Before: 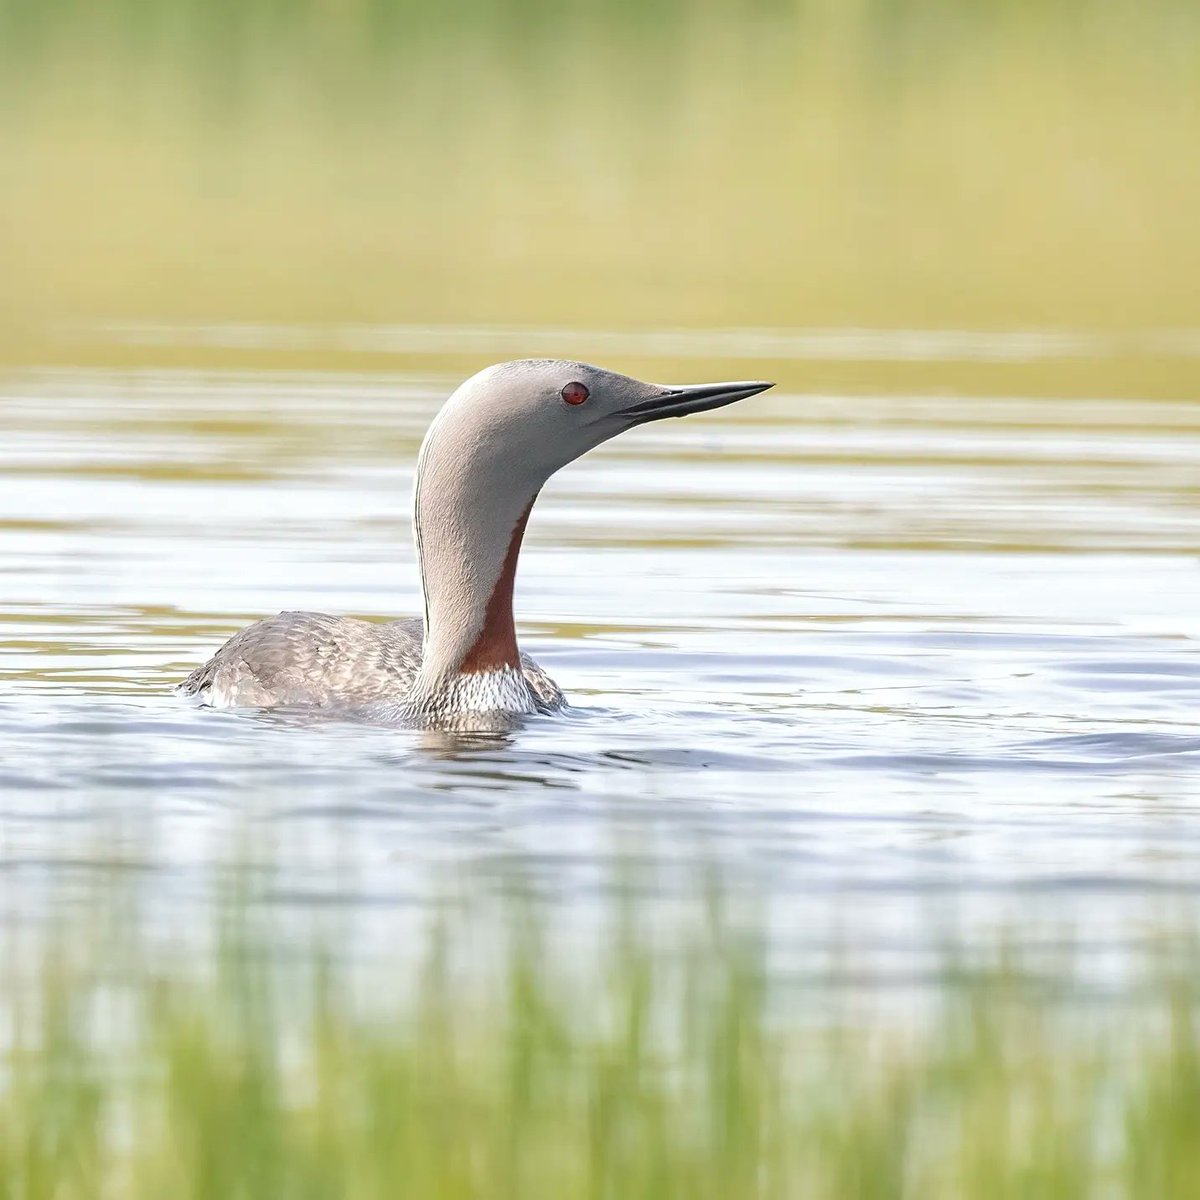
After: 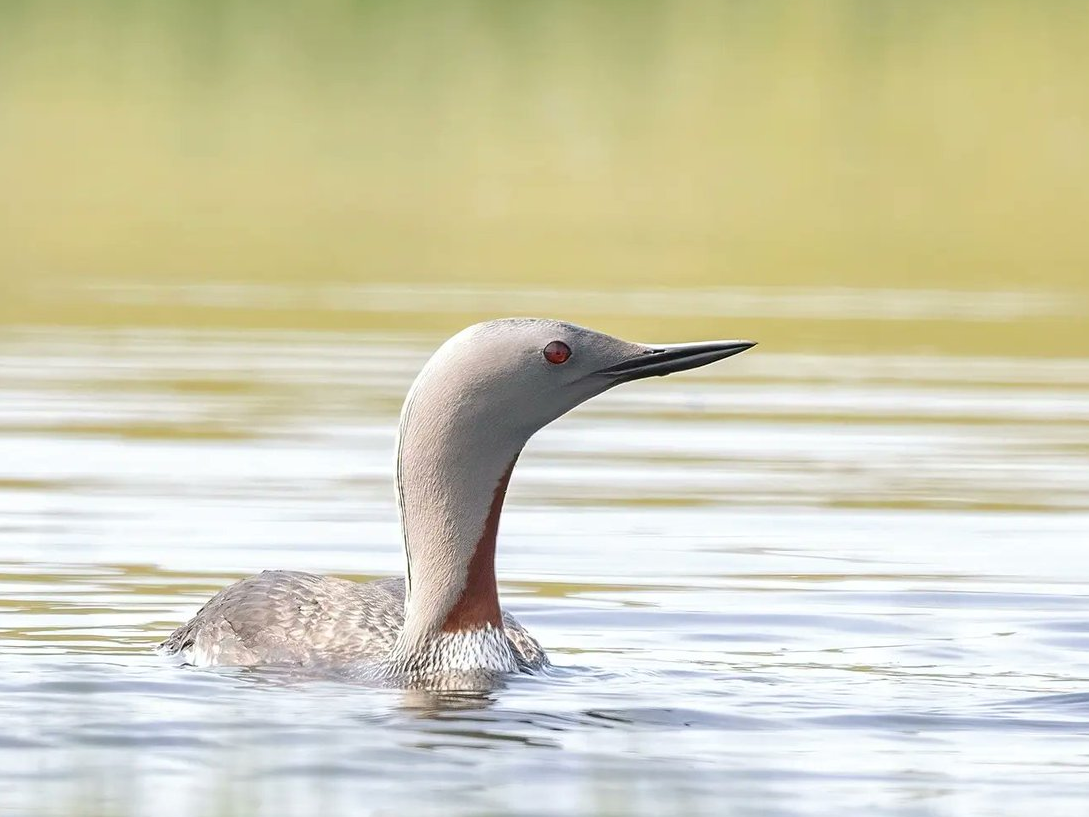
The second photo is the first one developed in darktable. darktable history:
crop: left 1.561%, top 3.428%, right 7.671%, bottom 28.454%
